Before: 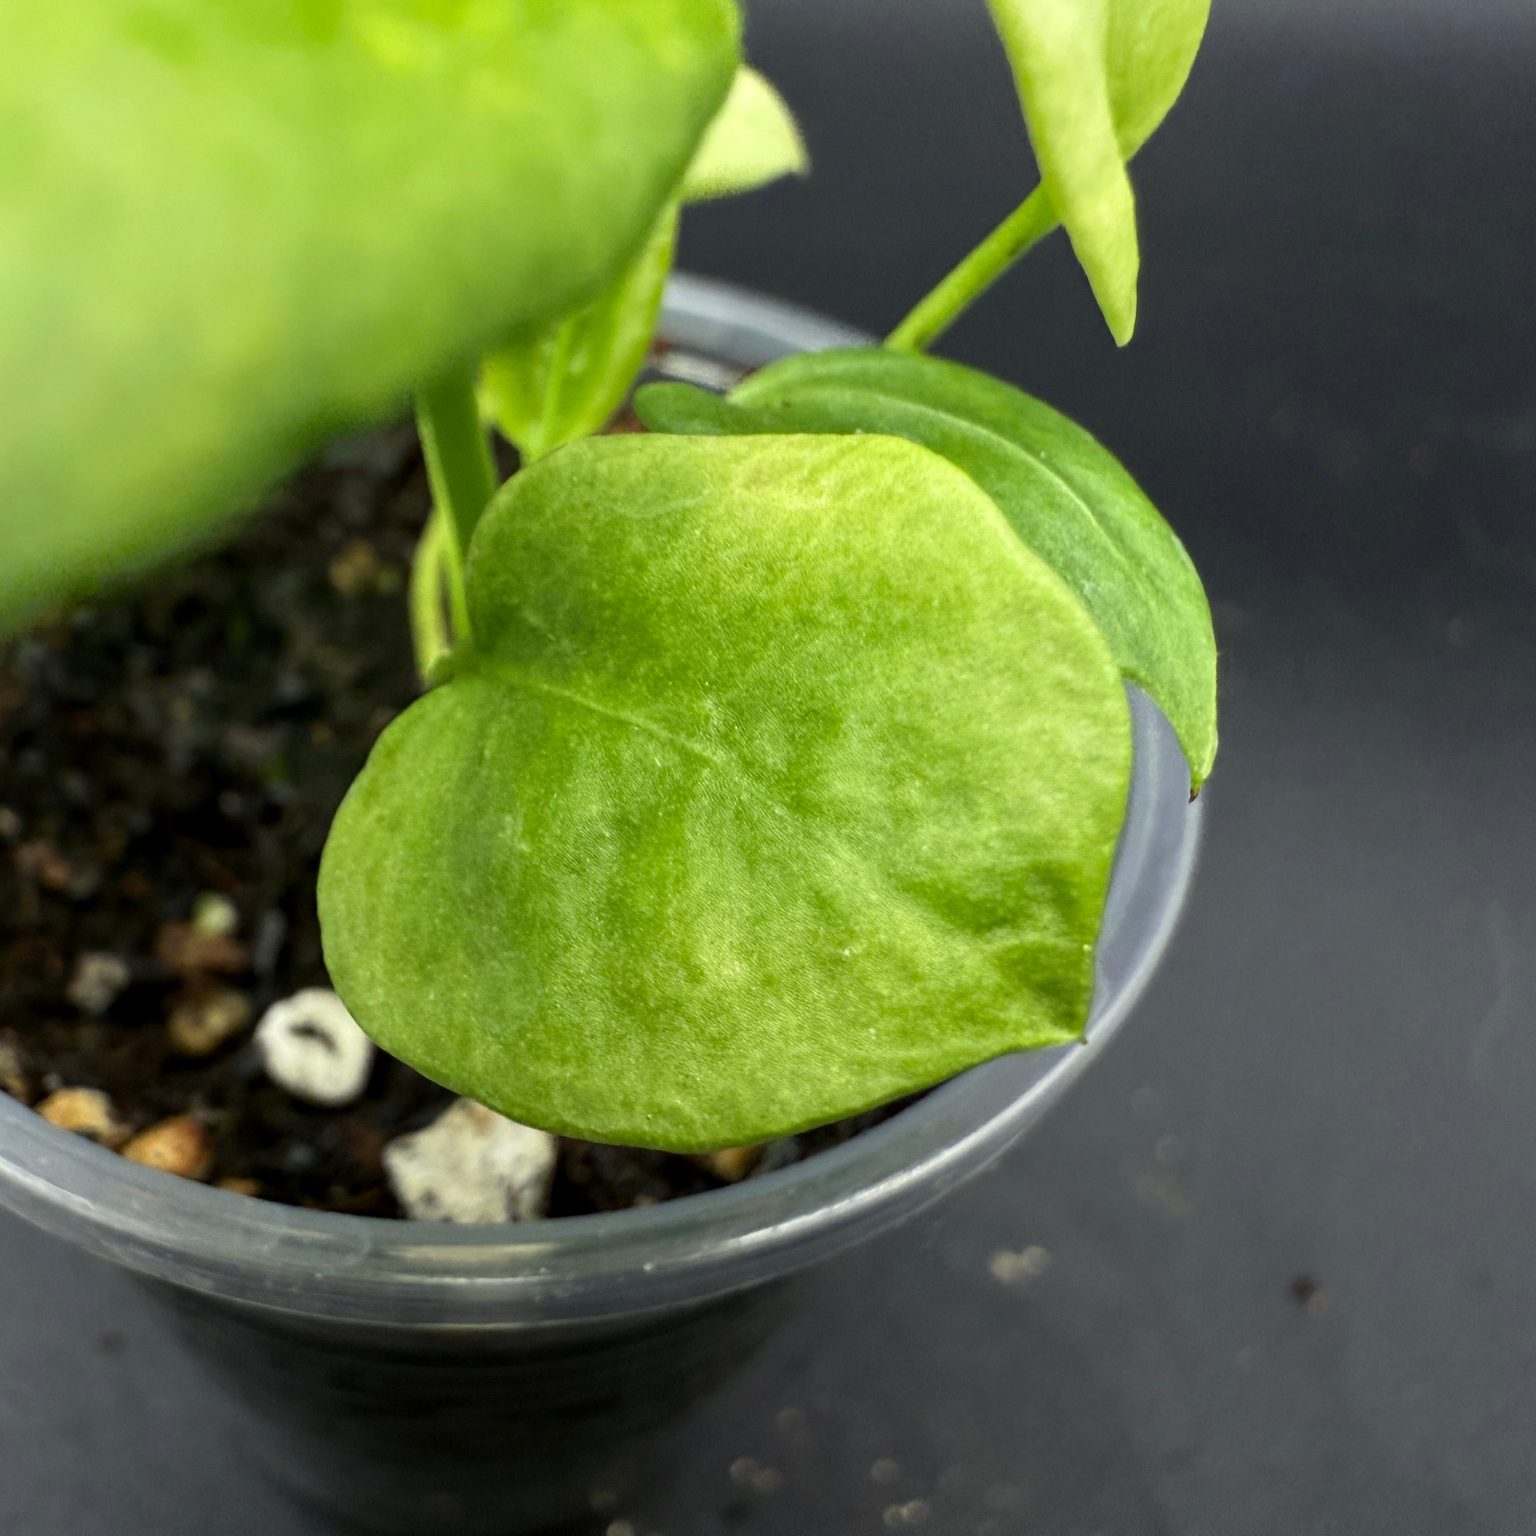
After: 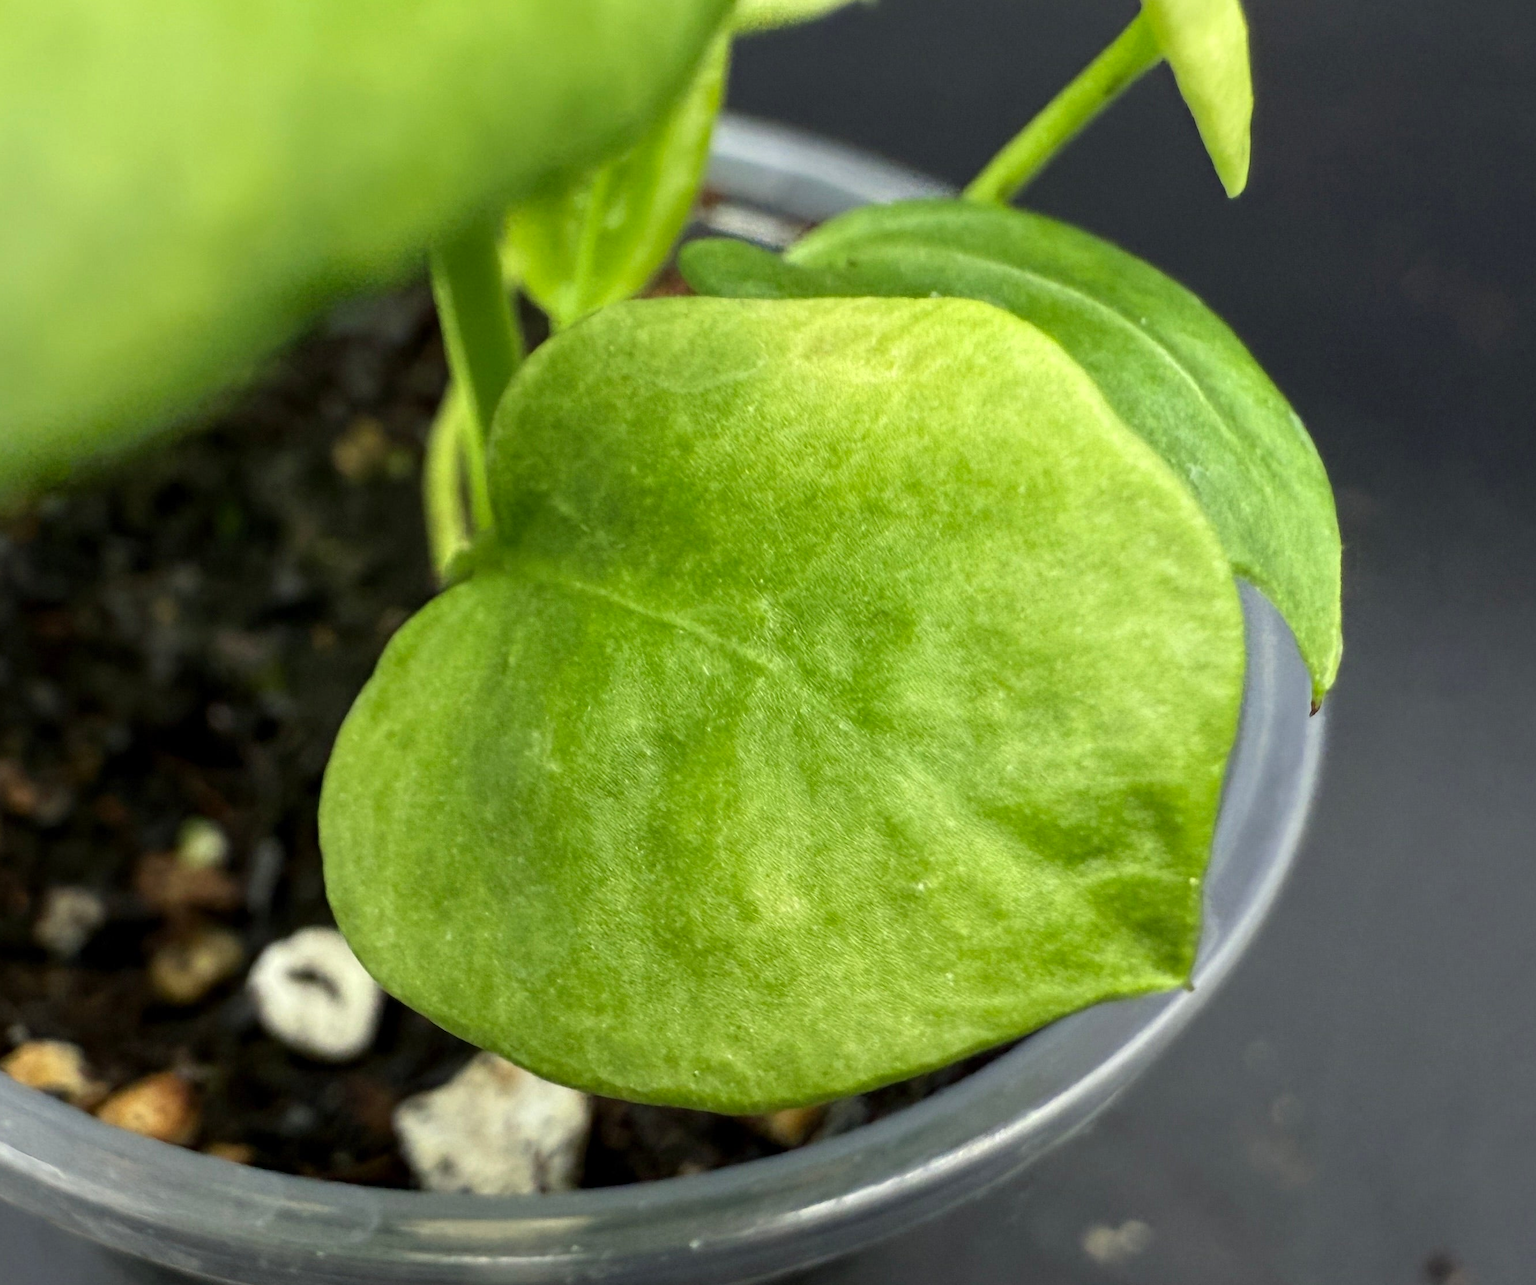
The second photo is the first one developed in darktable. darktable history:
crop and rotate: left 2.425%, top 11.305%, right 9.6%, bottom 15.08%
levels: mode automatic
